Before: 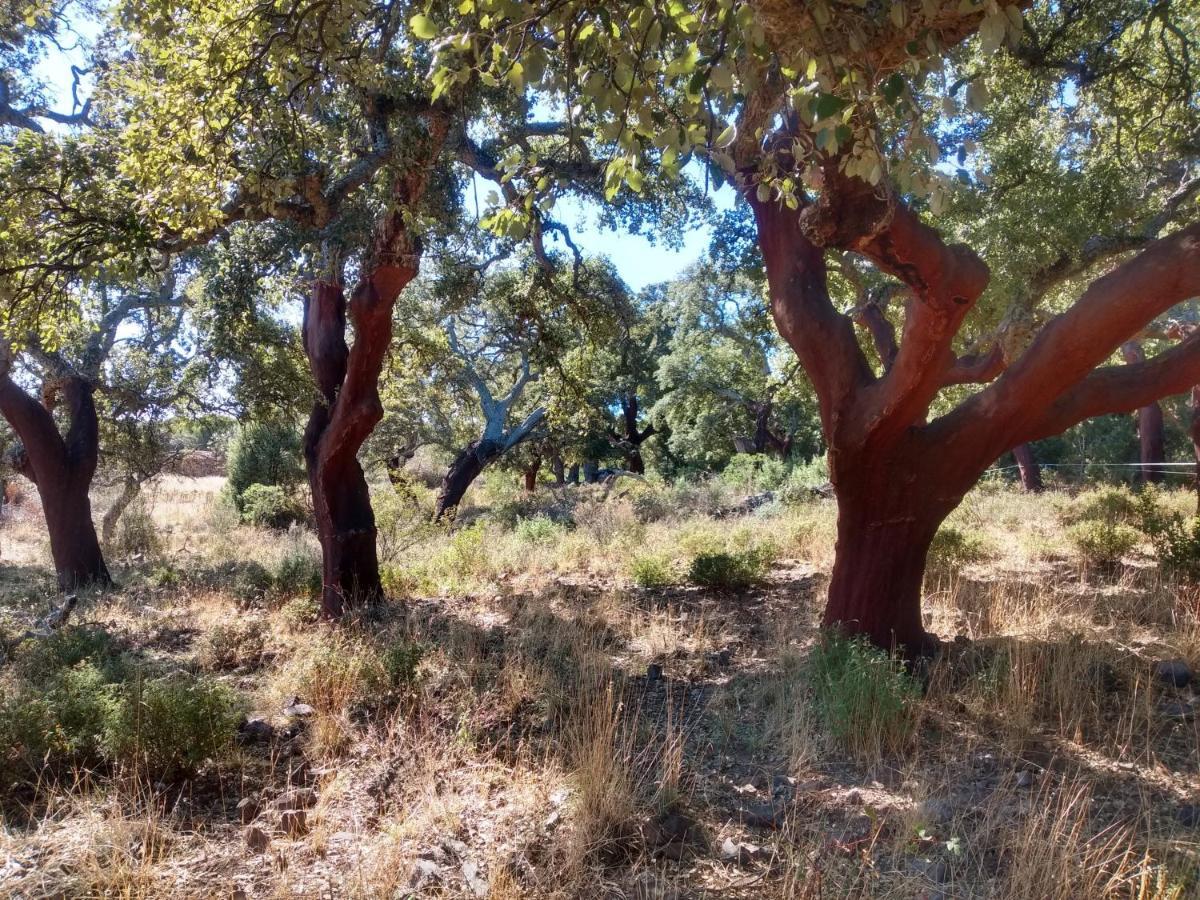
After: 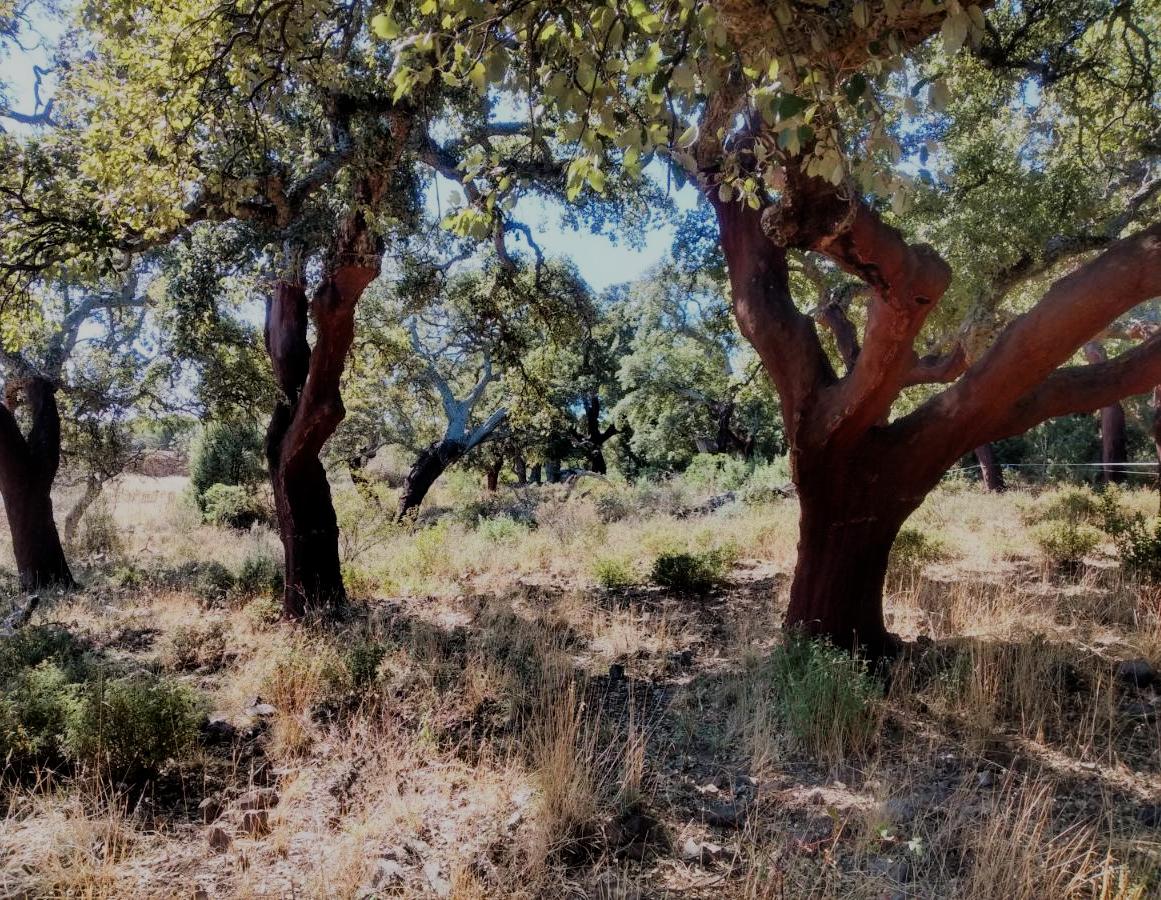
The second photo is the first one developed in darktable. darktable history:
filmic rgb: black relative exposure -6.09 EV, white relative exposure 6.95 EV, threshold 3.01 EV, hardness 2.24, enable highlight reconstruction true
crop and rotate: left 3.171%
